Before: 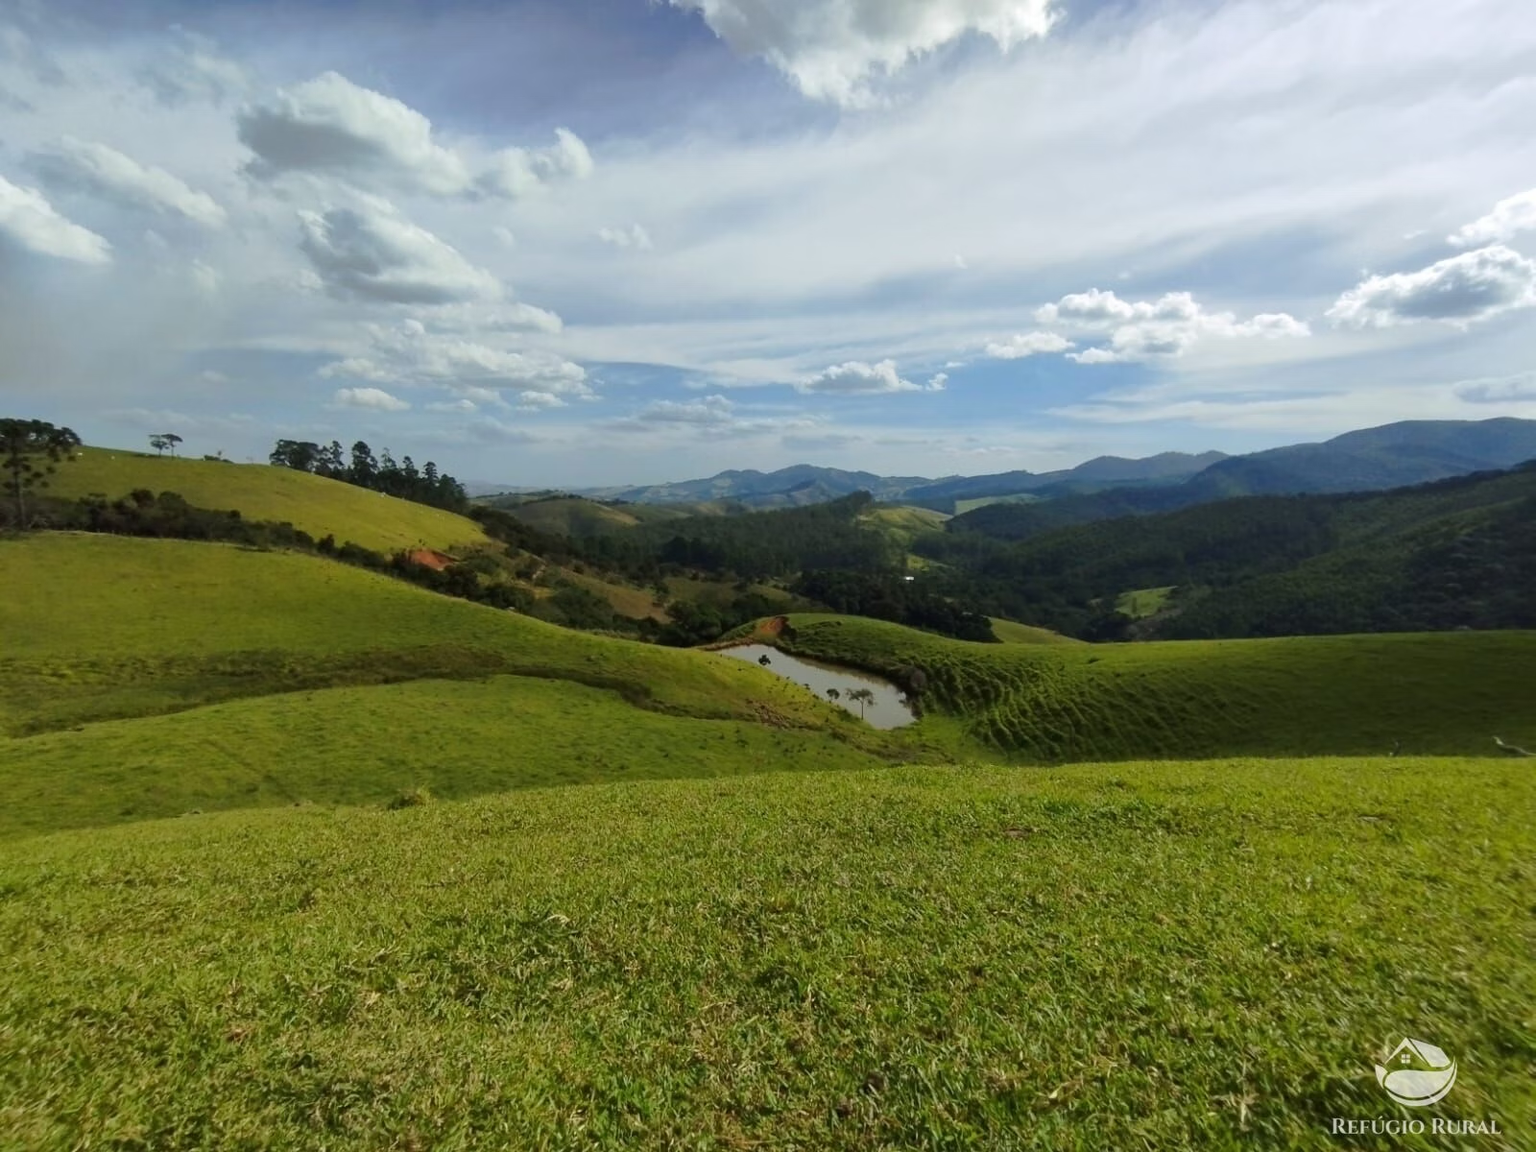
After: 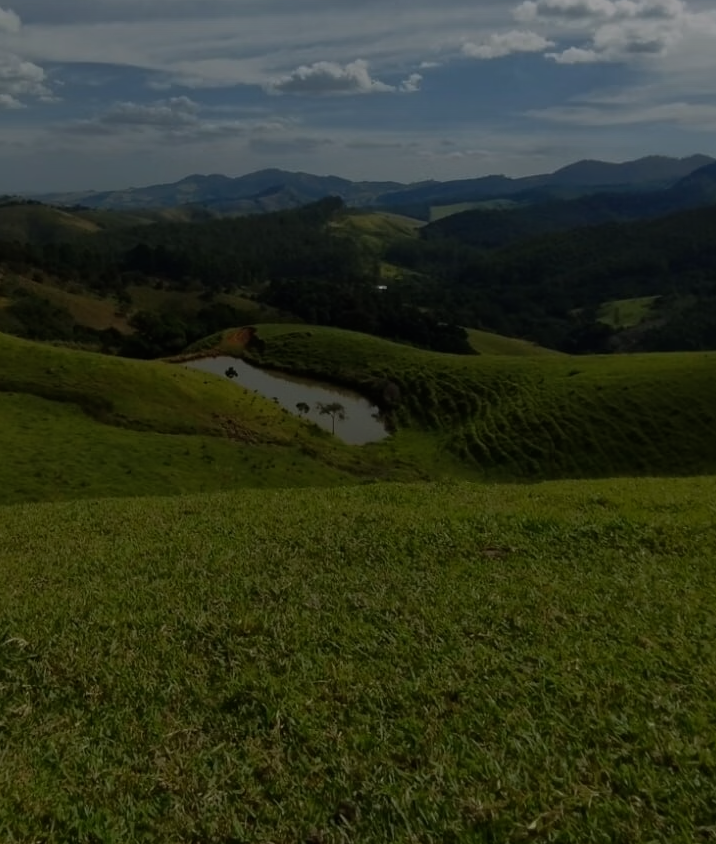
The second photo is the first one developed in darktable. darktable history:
tone equalizer: -8 EV -1.98 EV, -7 EV -2 EV, -6 EV -1.98 EV, -5 EV -1.99 EV, -4 EV -2 EV, -3 EV -1.97 EV, -2 EV -1.98 EV, -1 EV -1.61 EV, +0 EV -2 EV, edges refinement/feathering 500, mask exposure compensation -1.57 EV, preserve details no
crop: left 35.326%, top 26.286%, right 19.902%, bottom 3.372%
